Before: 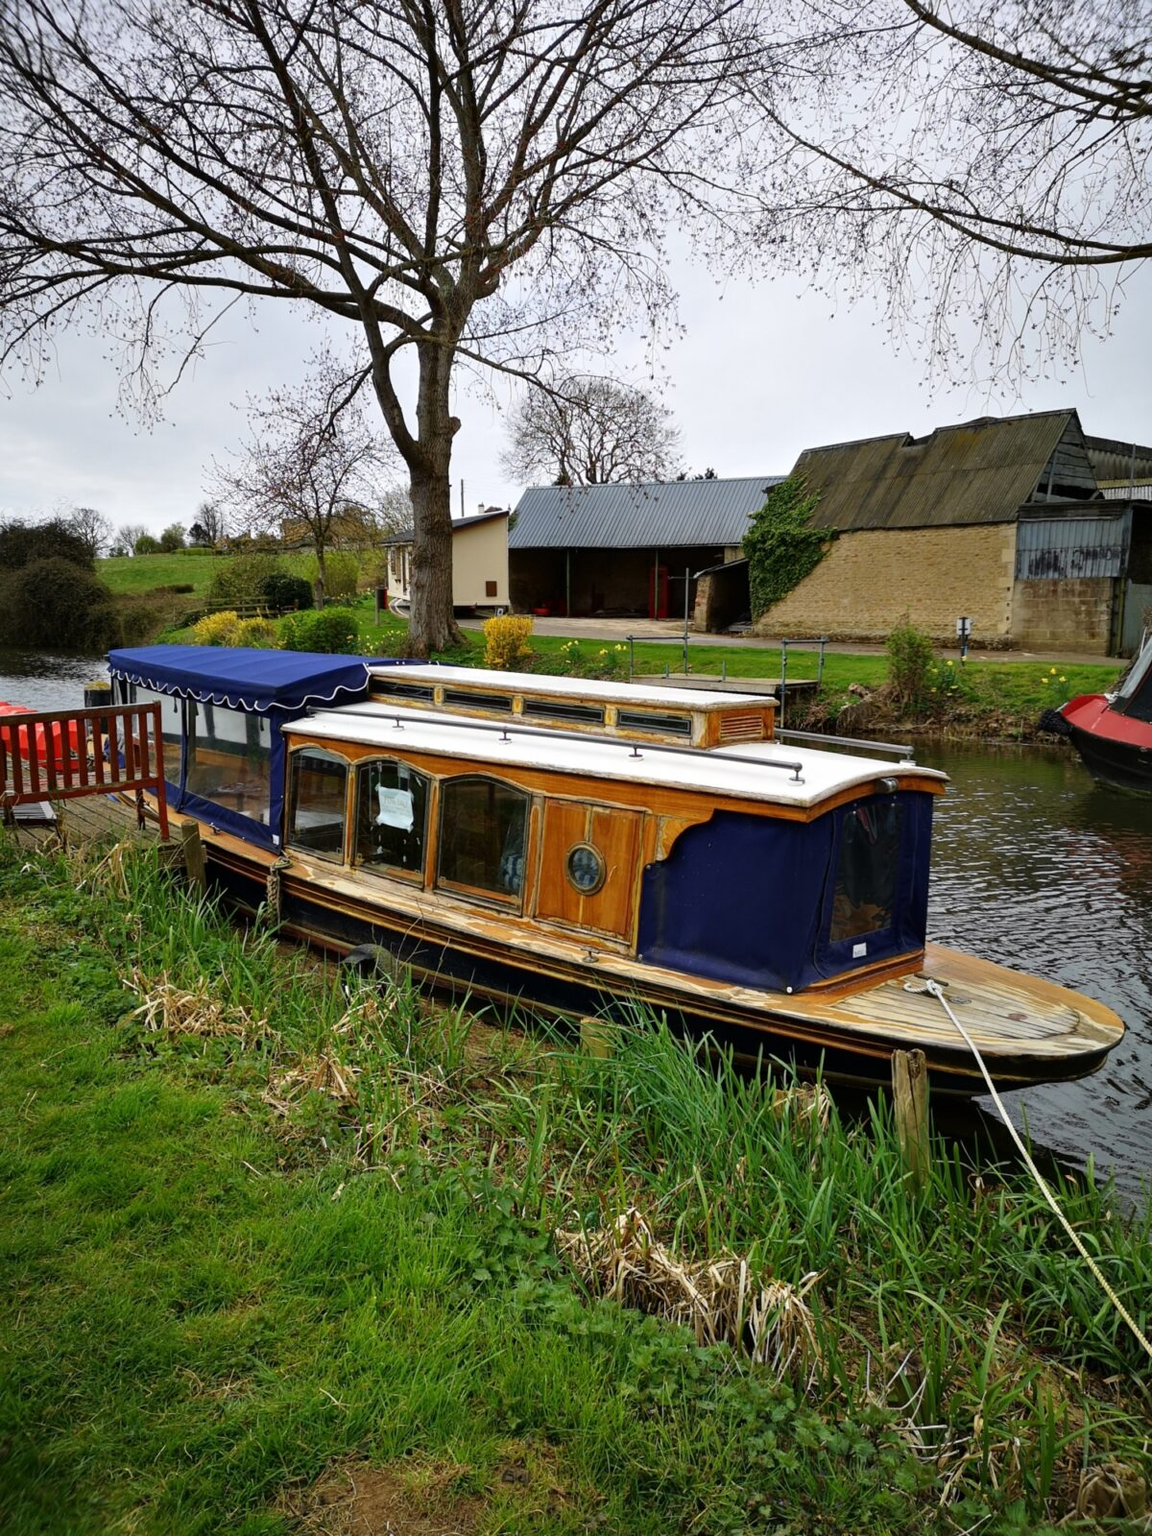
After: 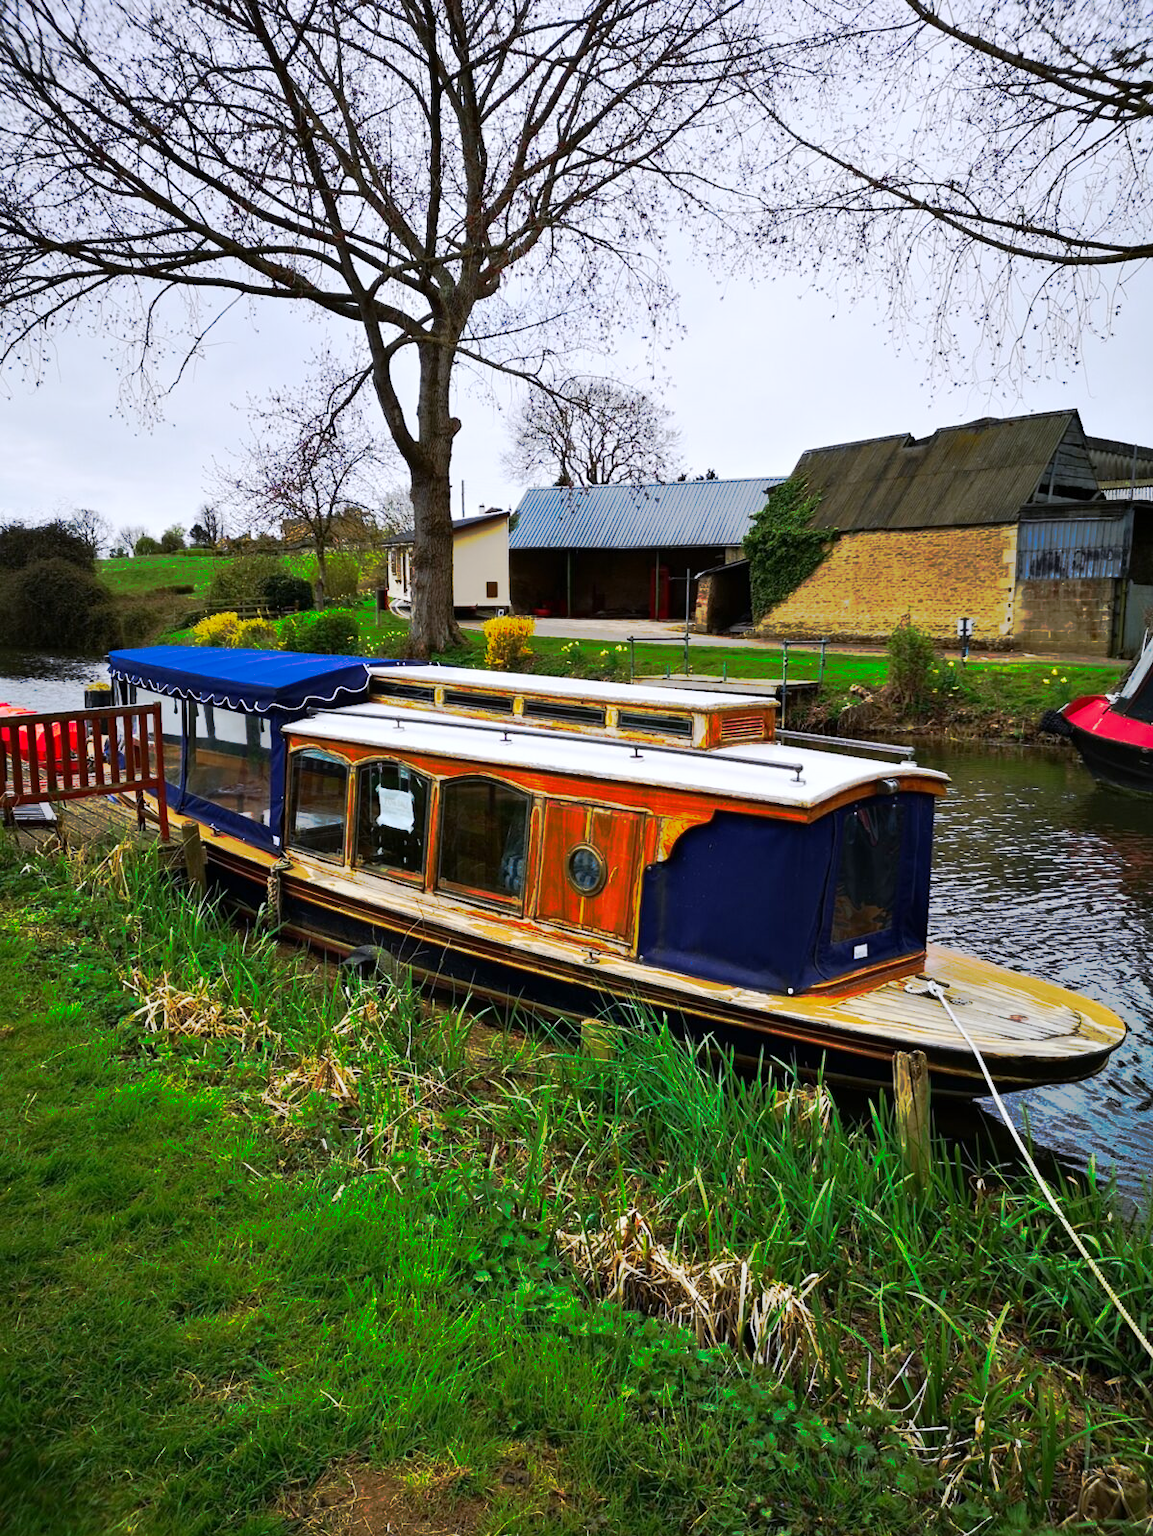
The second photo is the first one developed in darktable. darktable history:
tone curve: curves: ch0 [(0, 0) (0.003, 0.003) (0.011, 0.011) (0.025, 0.024) (0.044, 0.043) (0.069, 0.067) (0.1, 0.096) (0.136, 0.131) (0.177, 0.171) (0.224, 0.216) (0.277, 0.267) (0.335, 0.323) (0.399, 0.384) (0.468, 0.451) (0.543, 0.678) (0.623, 0.734) (0.709, 0.795) (0.801, 0.859) (0.898, 0.928) (1, 1)], preserve colors none
color calibration: illuminant as shot in camera, x 0.358, y 0.373, temperature 4628.91 K
color correction: saturation 1.11
crop: bottom 0.071%
